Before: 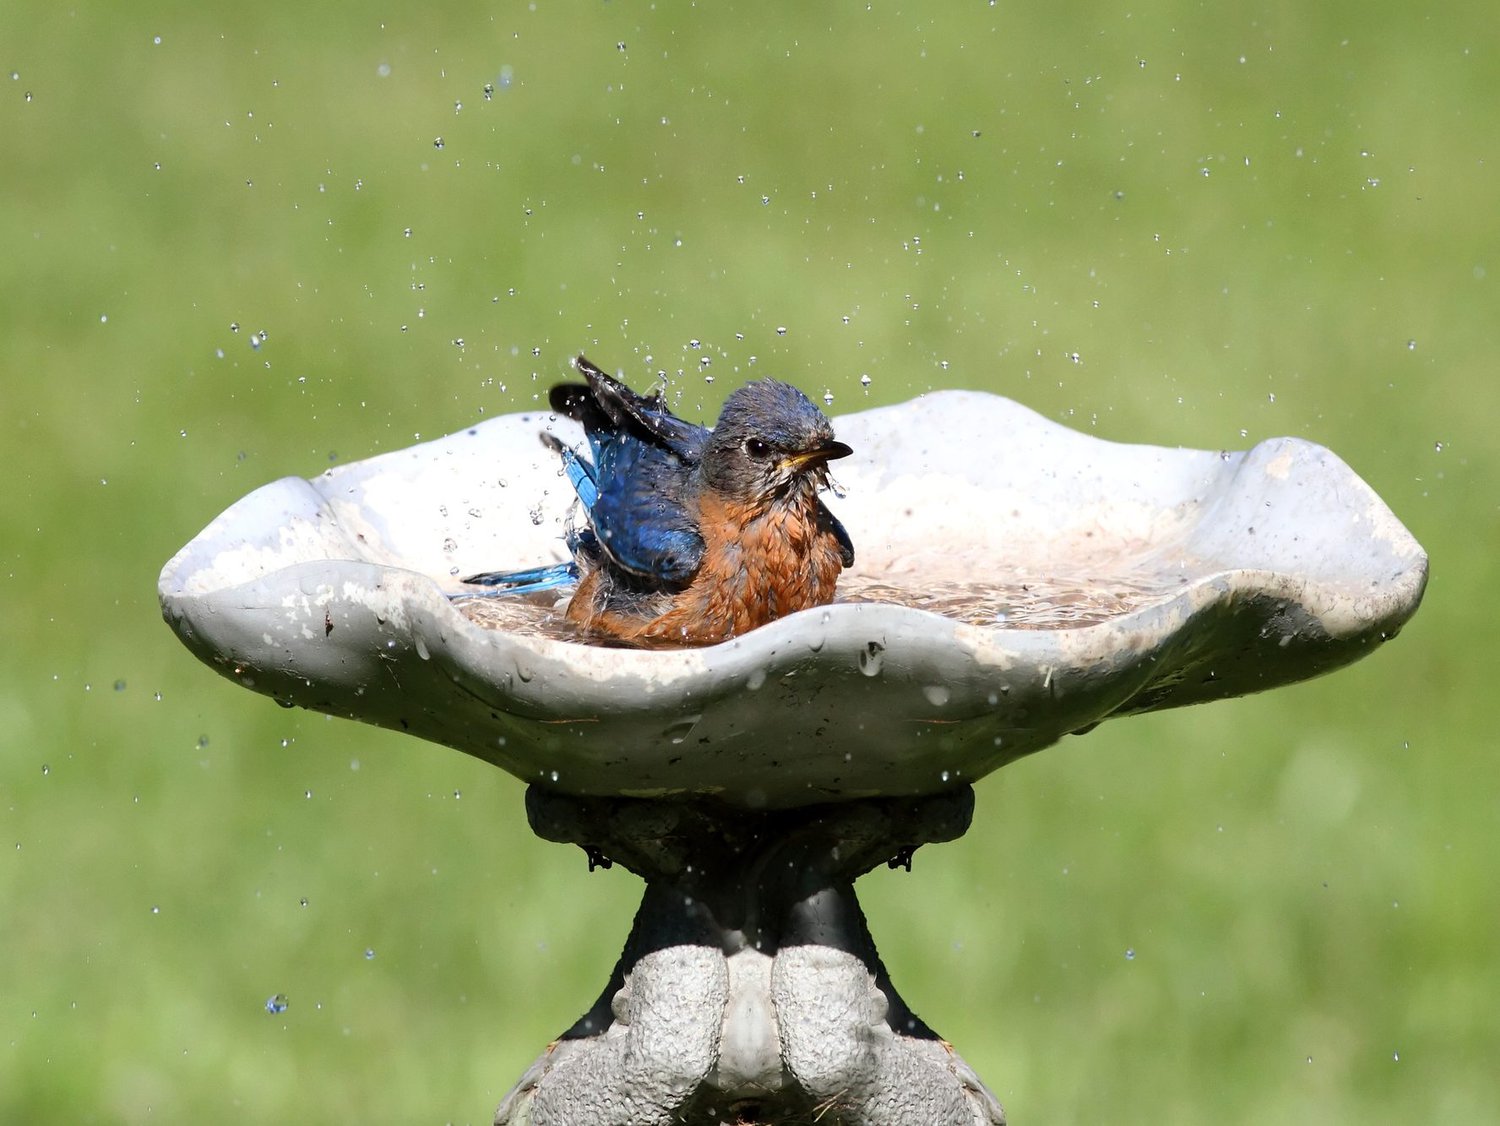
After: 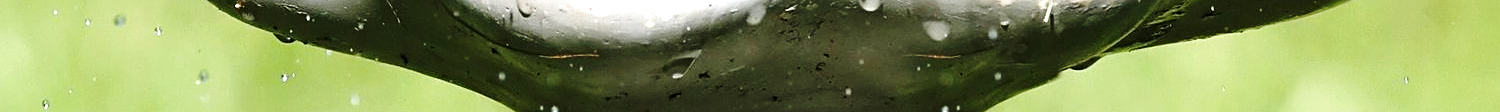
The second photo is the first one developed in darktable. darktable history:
sharpen: on, module defaults
crop and rotate: top 59.084%, bottom 30.916%
base curve: curves: ch0 [(0, 0) (0.028, 0.03) (0.121, 0.232) (0.46, 0.748) (0.859, 0.968) (1, 1)], preserve colors none
shadows and highlights: radius 44.78, white point adjustment 6.64, compress 79.65%, highlights color adjustment 78.42%, soften with gaussian
